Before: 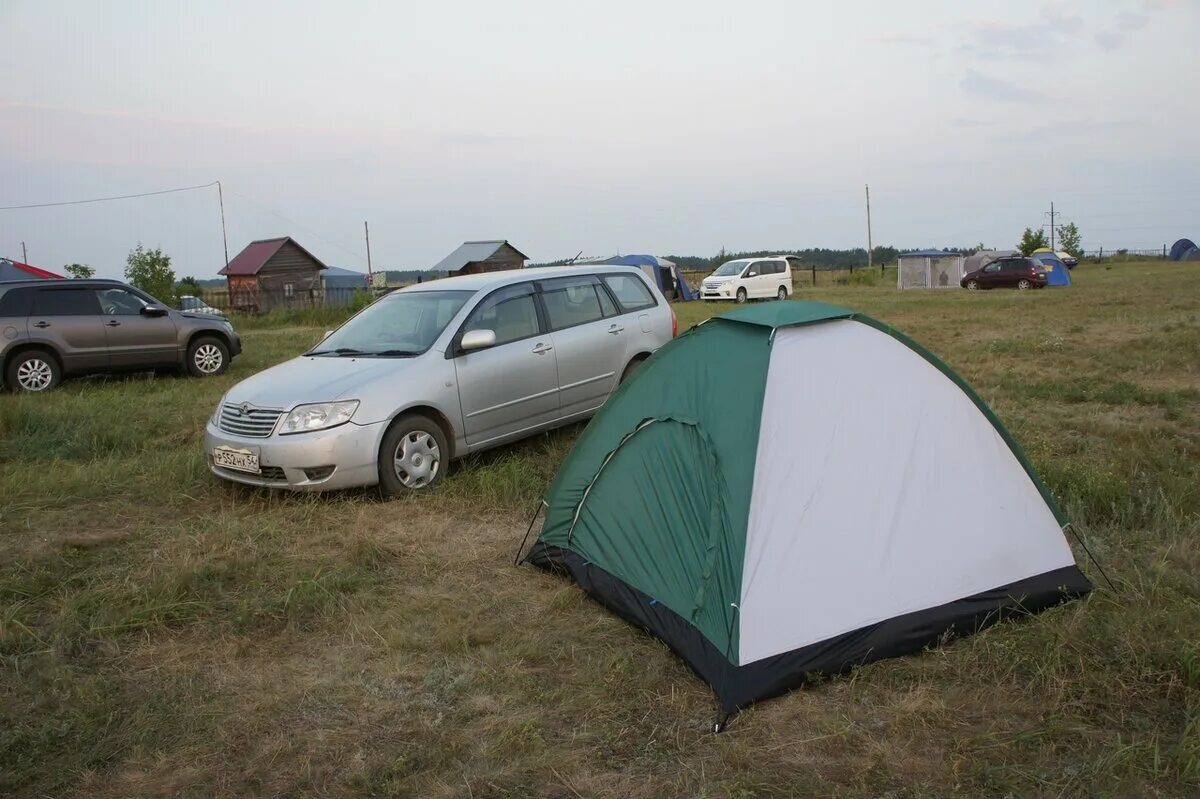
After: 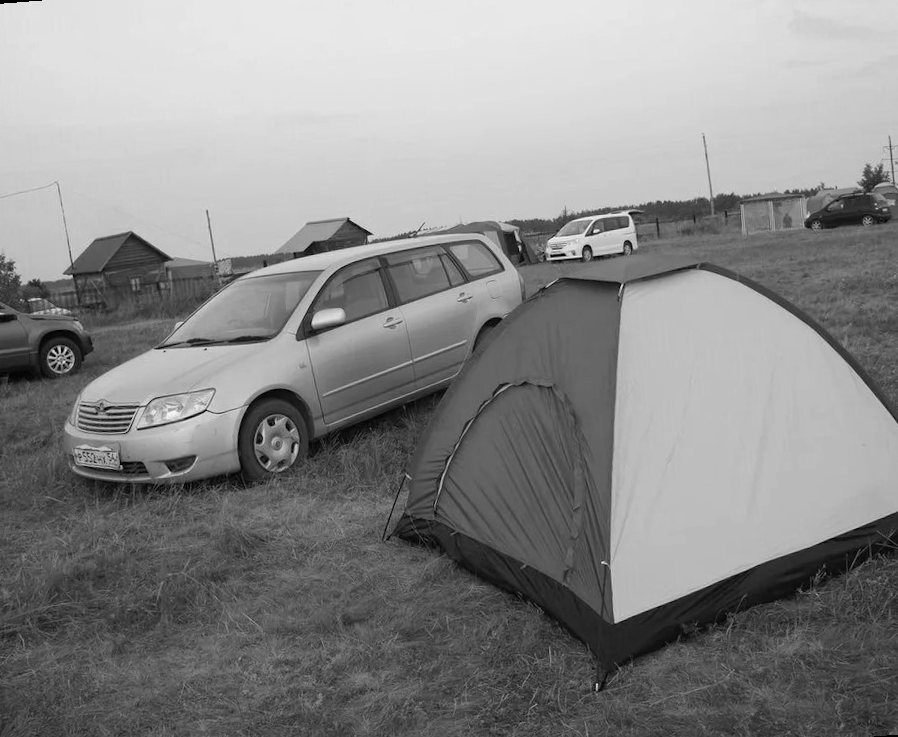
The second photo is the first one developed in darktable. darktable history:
rotate and perspective: rotation -4.57°, crop left 0.054, crop right 0.944, crop top 0.087, crop bottom 0.914
monochrome: on, module defaults
crop and rotate: left 9.597%, right 10.195%
